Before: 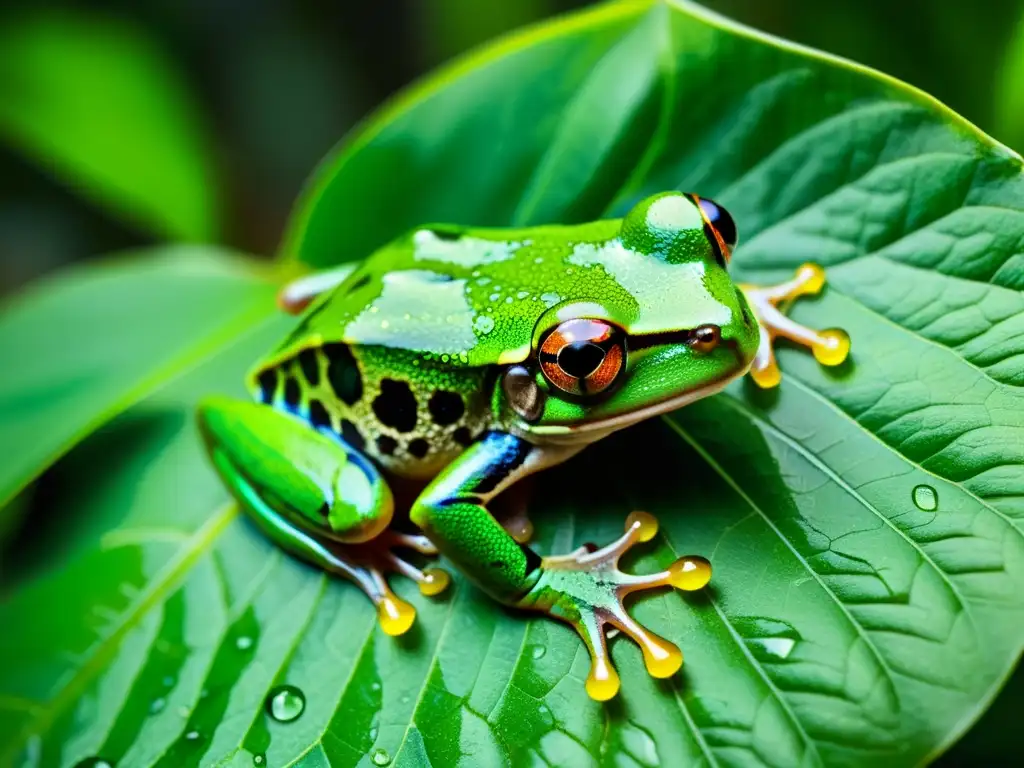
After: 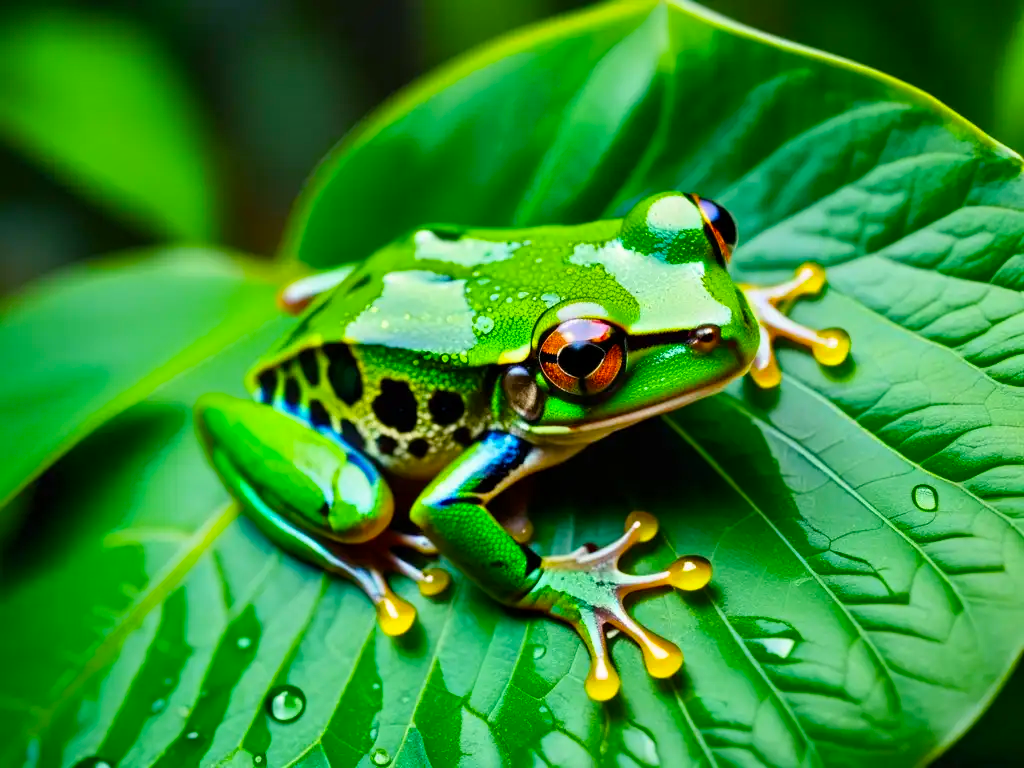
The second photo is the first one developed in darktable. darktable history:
color balance rgb: highlights gain › chroma 0.739%, highlights gain › hue 56.94°, perceptual saturation grading › global saturation 29.048%, perceptual saturation grading › mid-tones 11.896%, perceptual saturation grading › shadows 9.42%
shadows and highlights: soften with gaussian
